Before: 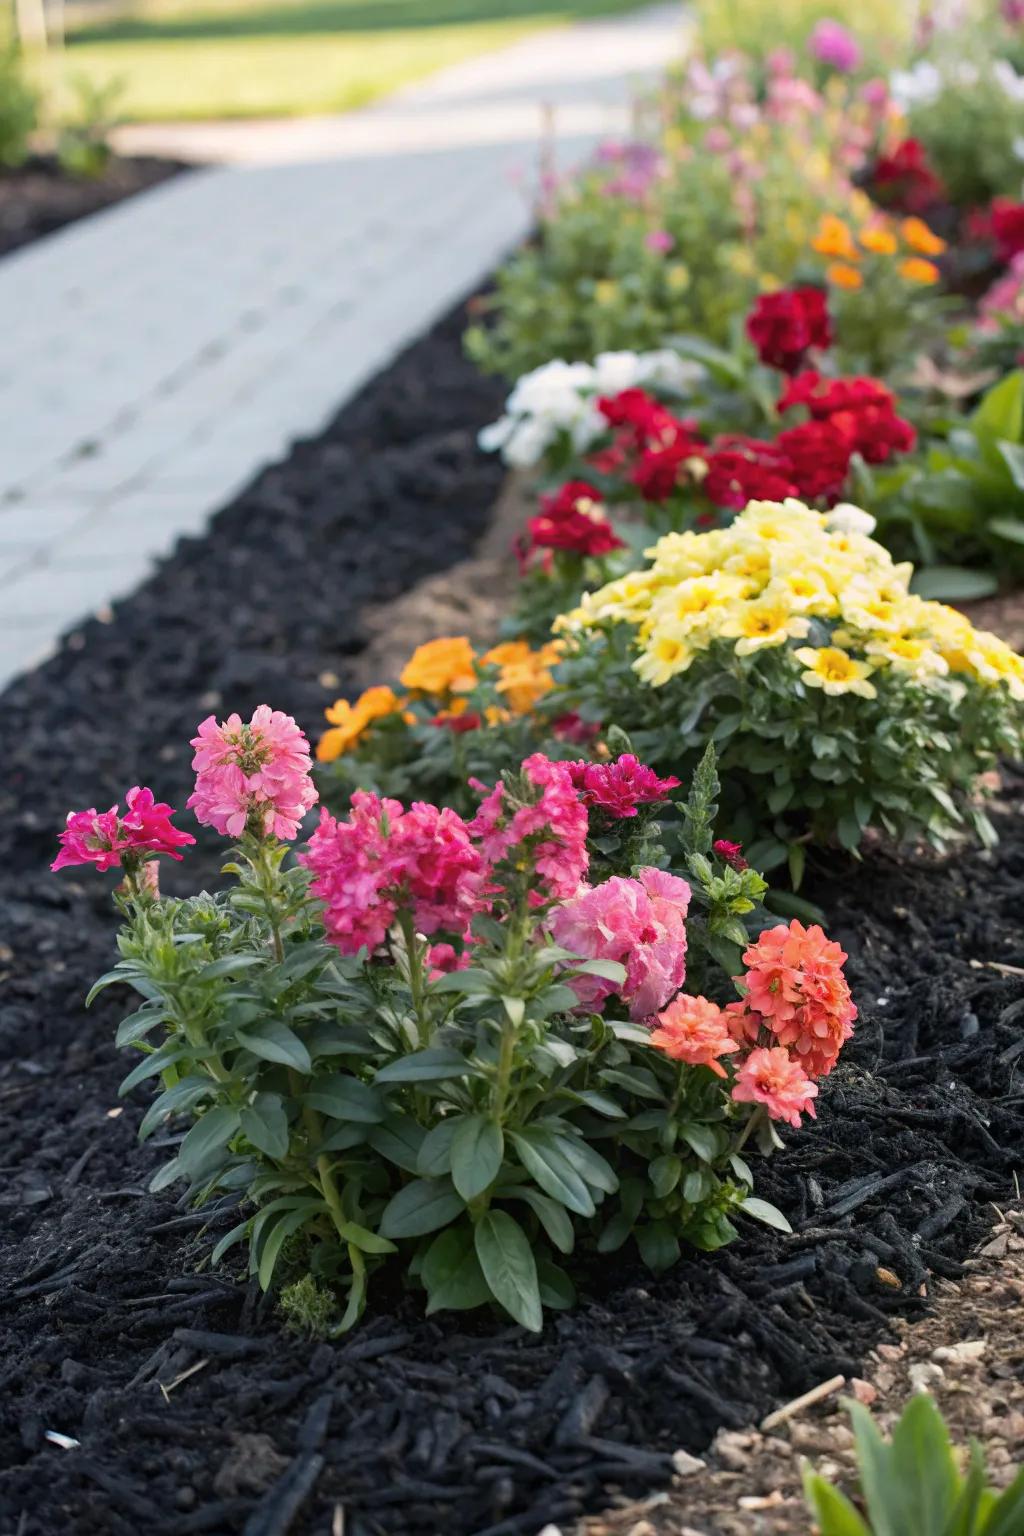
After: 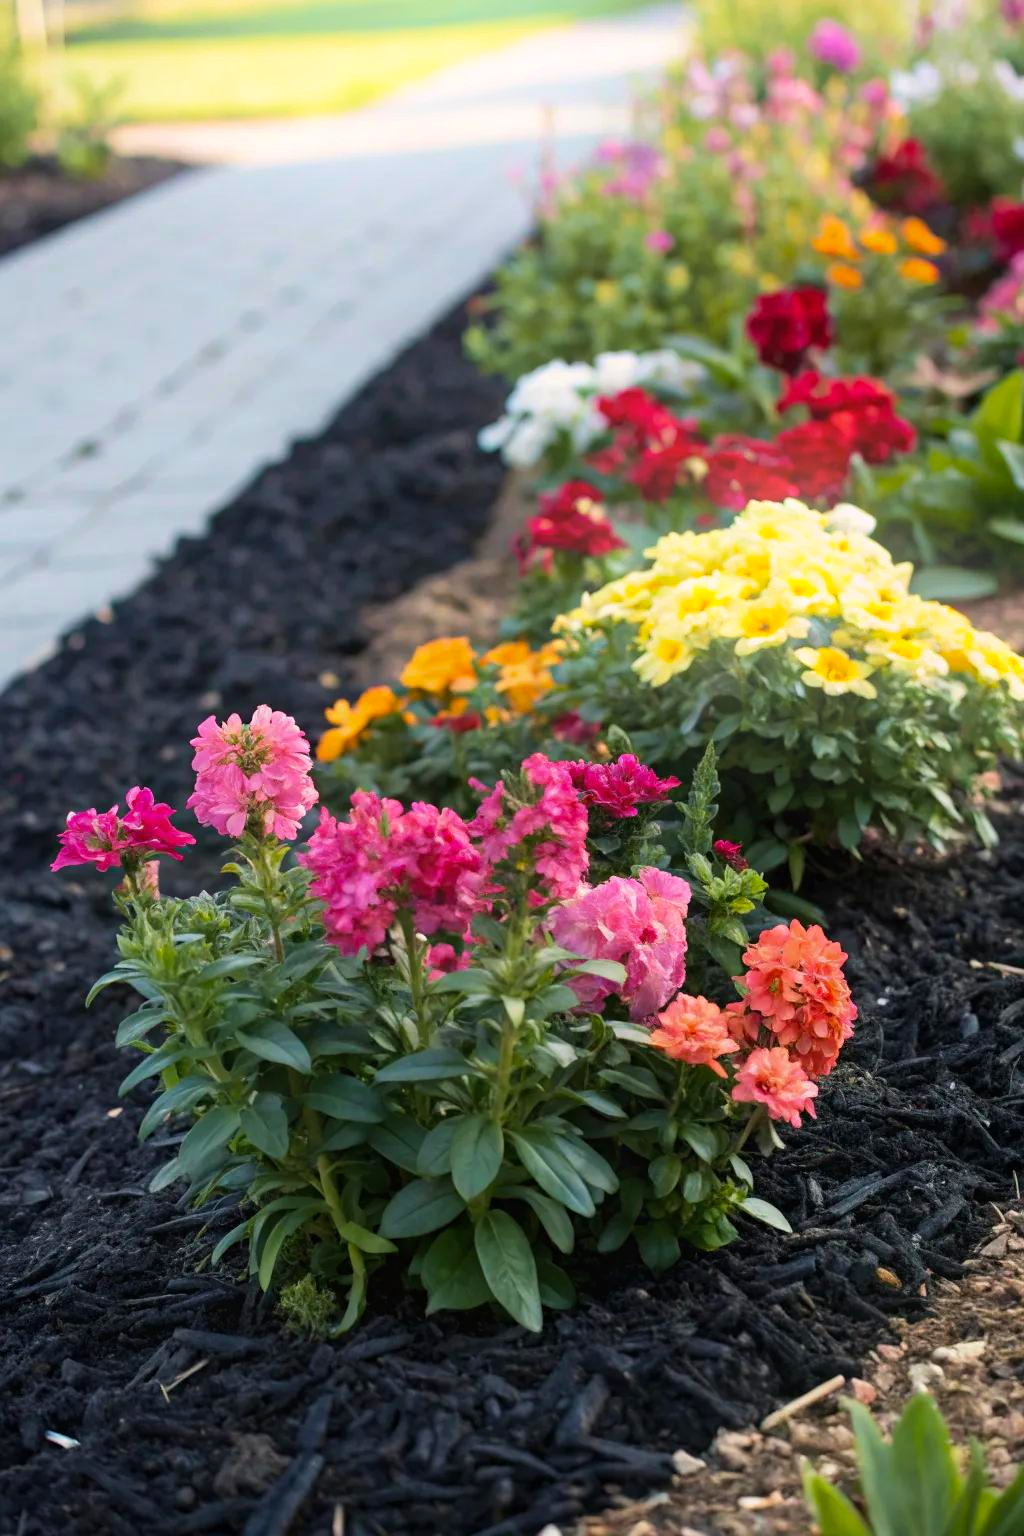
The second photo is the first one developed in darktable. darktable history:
bloom: size 16%, threshold 98%, strength 20%
velvia: on, module defaults
color balance: output saturation 110%
levels: mode automatic, gray 50.8%
